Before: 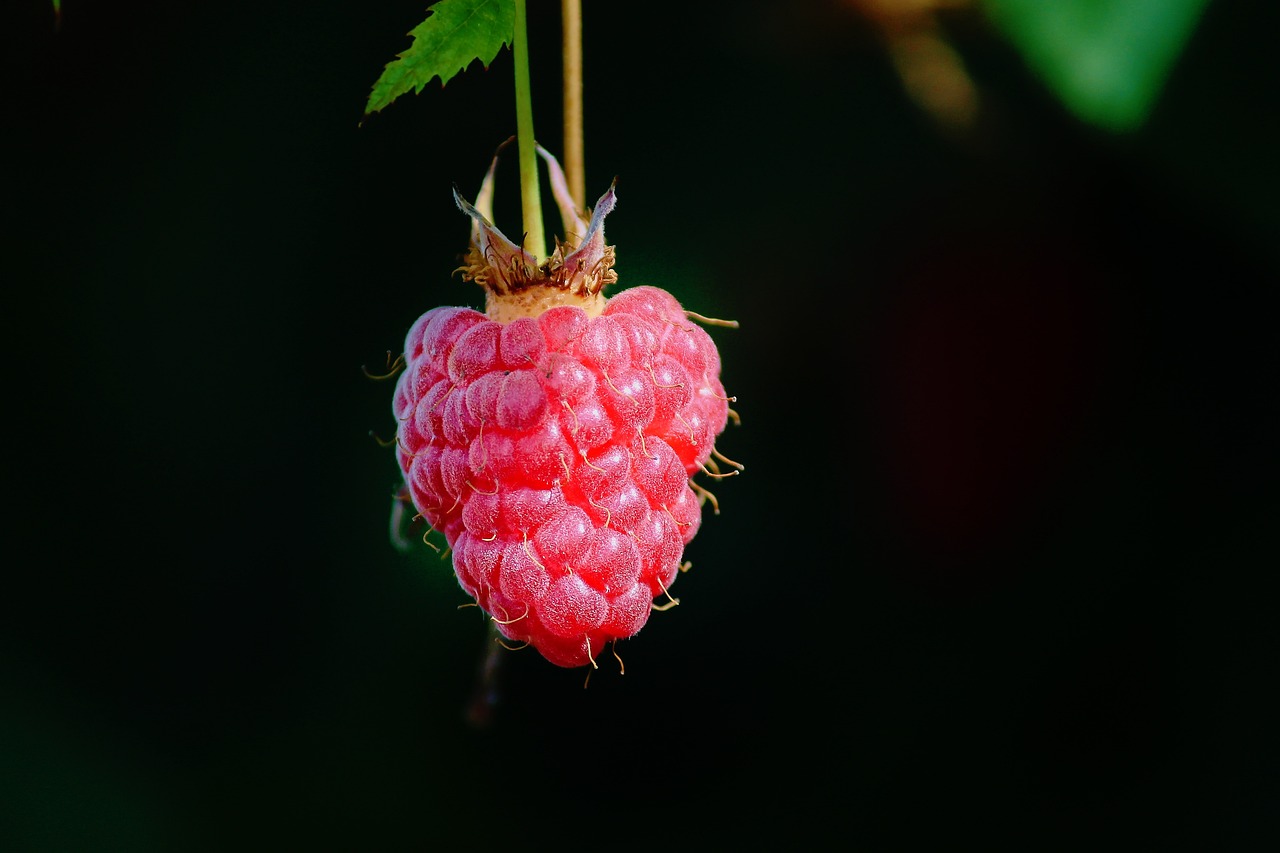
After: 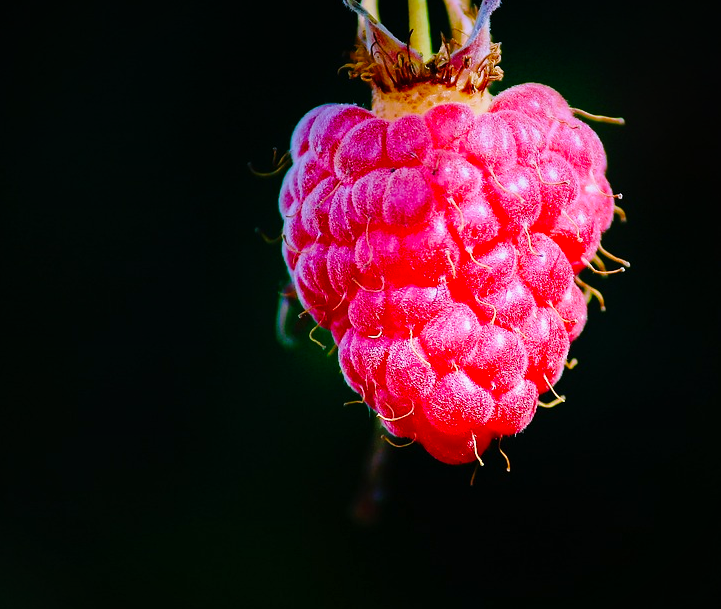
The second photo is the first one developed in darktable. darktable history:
rotate and perspective: crop left 0, crop top 0
vignetting: fall-off start 100%, fall-off radius 64.94%, automatic ratio true, unbound false
crop: left 8.966%, top 23.852%, right 34.699%, bottom 4.703%
graduated density: hue 238.83°, saturation 50%
base curve: curves: ch0 [(0, 0) (0.028, 0.03) (0.121, 0.232) (0.46, 0.748) (0.859, 0.968) (1, 1)], preserve colors none
color balance rgb: perceptual saturation grading › global saturation 25%, global vibrance 20%
